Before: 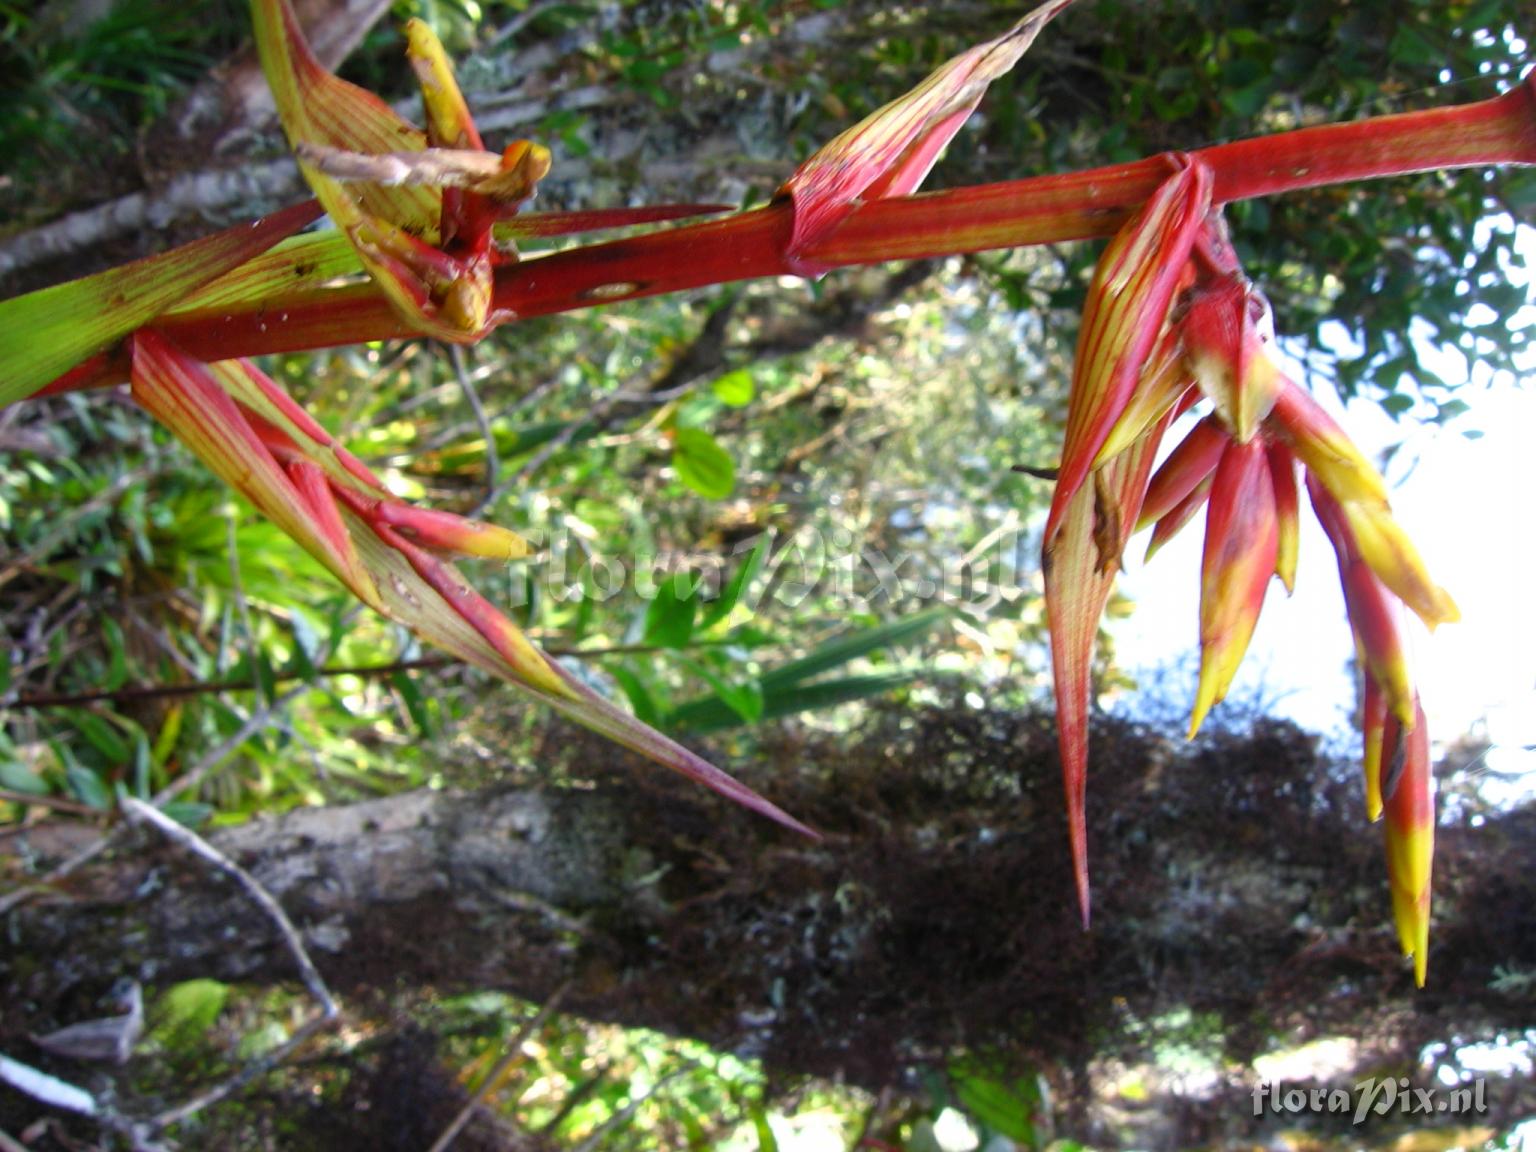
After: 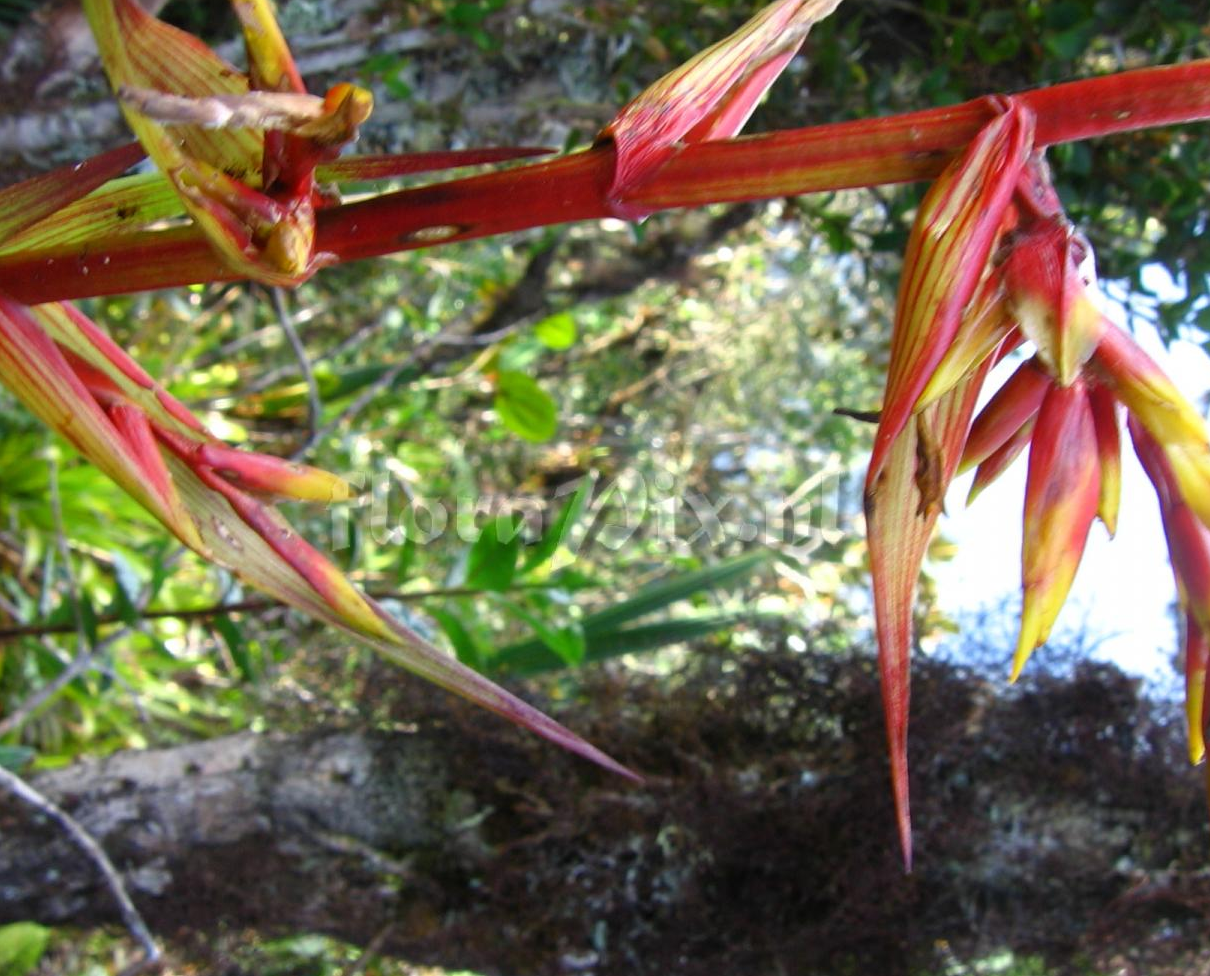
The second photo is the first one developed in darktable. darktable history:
crop: left 11.623%, top 5.02%, right 9.561%, bottom 10.226%
